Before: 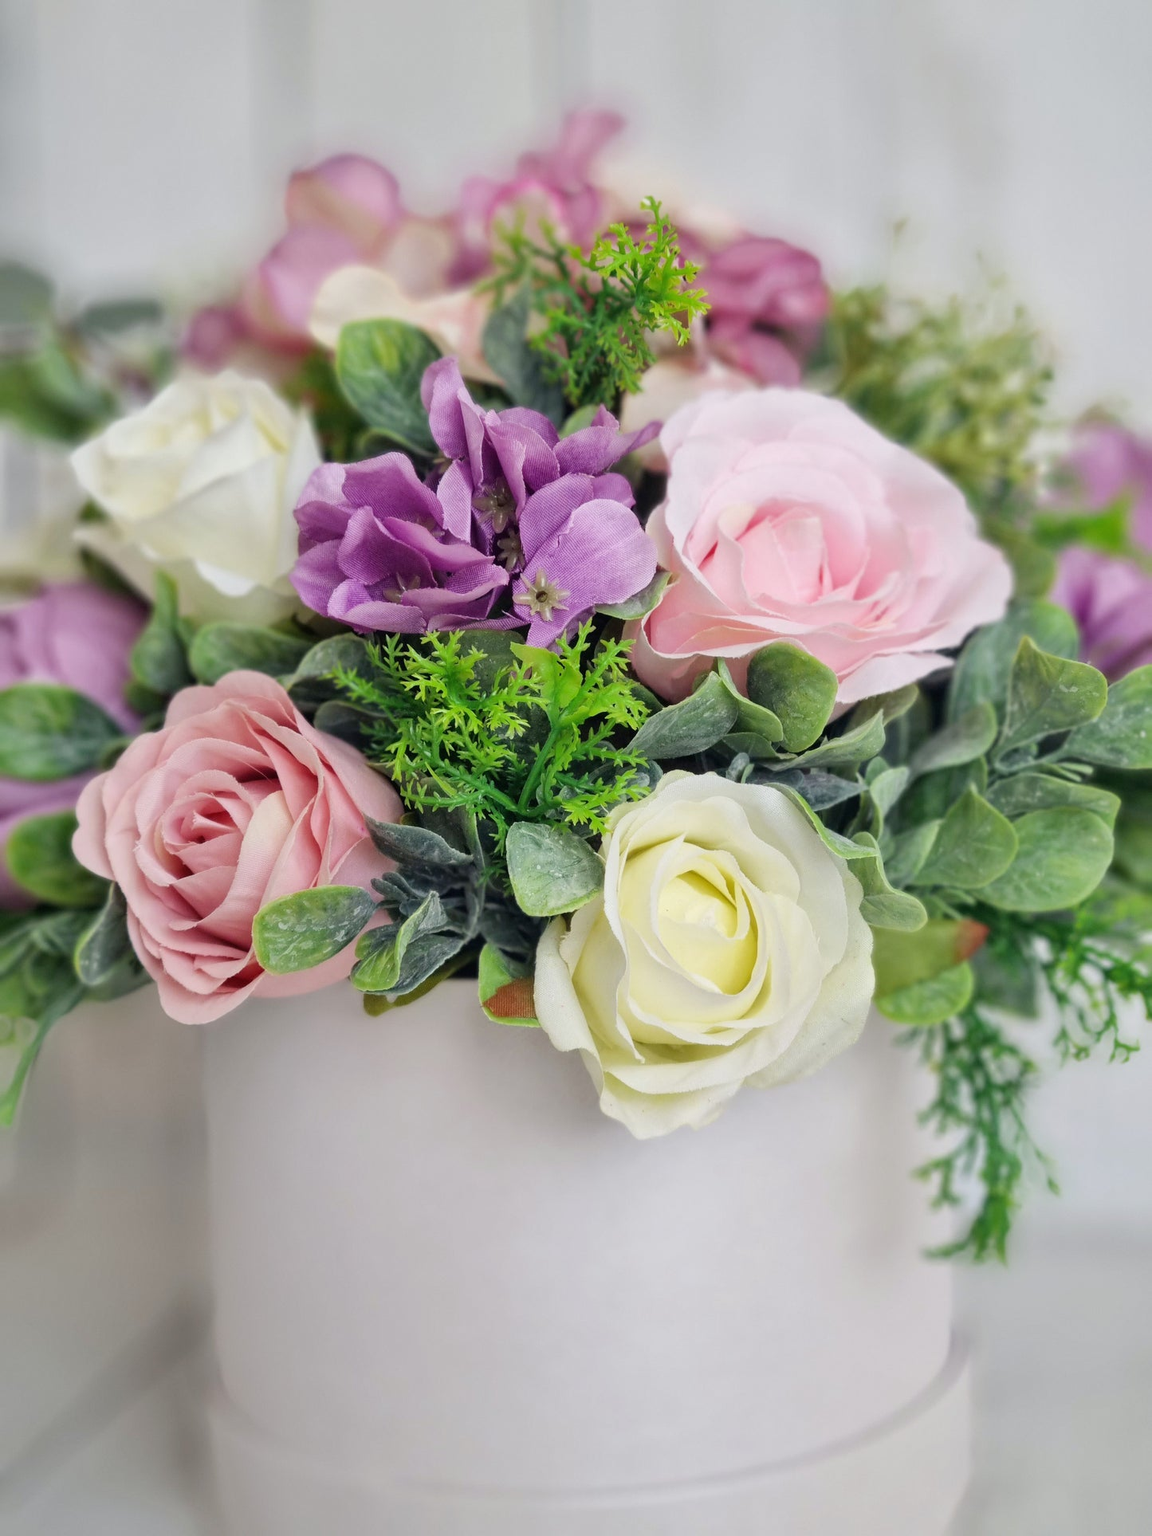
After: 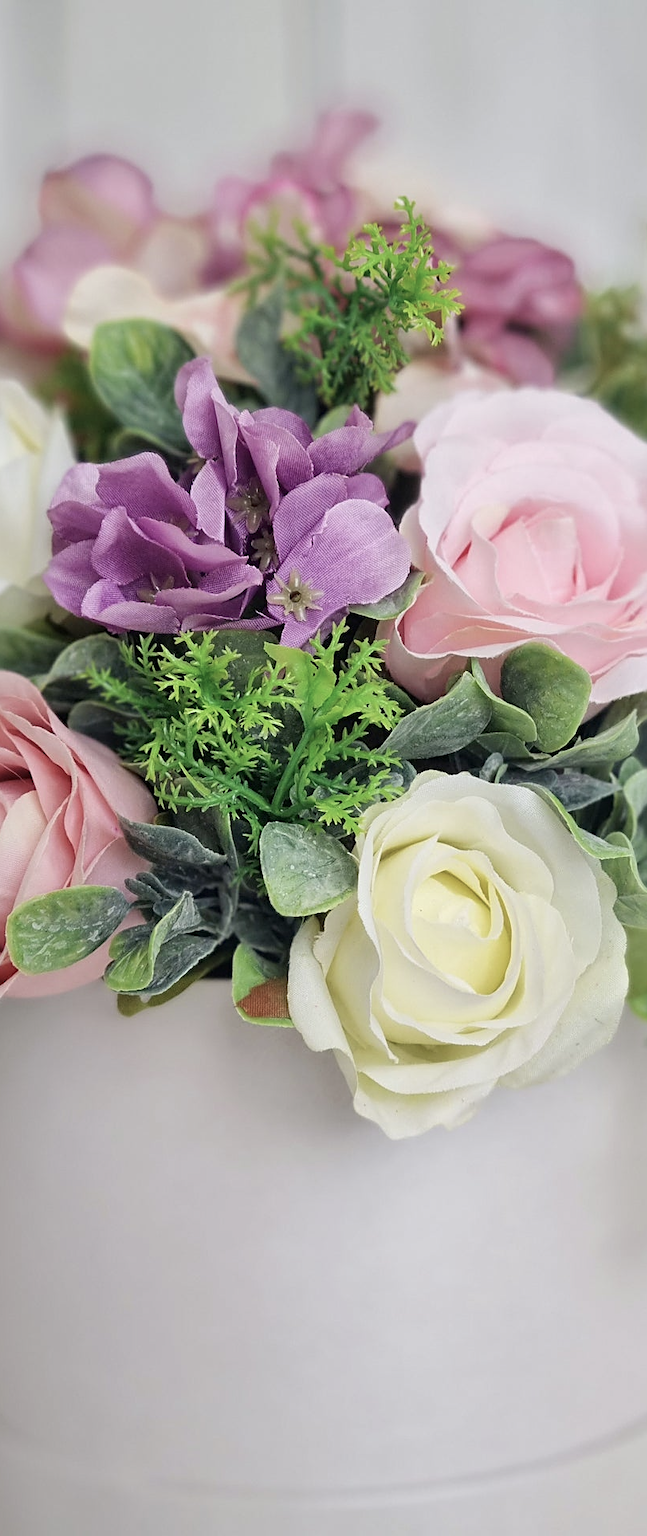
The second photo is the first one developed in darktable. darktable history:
color balance rgb: perceptual saturation grading › global saturation -27.48%, global vibrance 20%
sharpen: on, module defaults
crop: left 21.4%, right 22.364%
